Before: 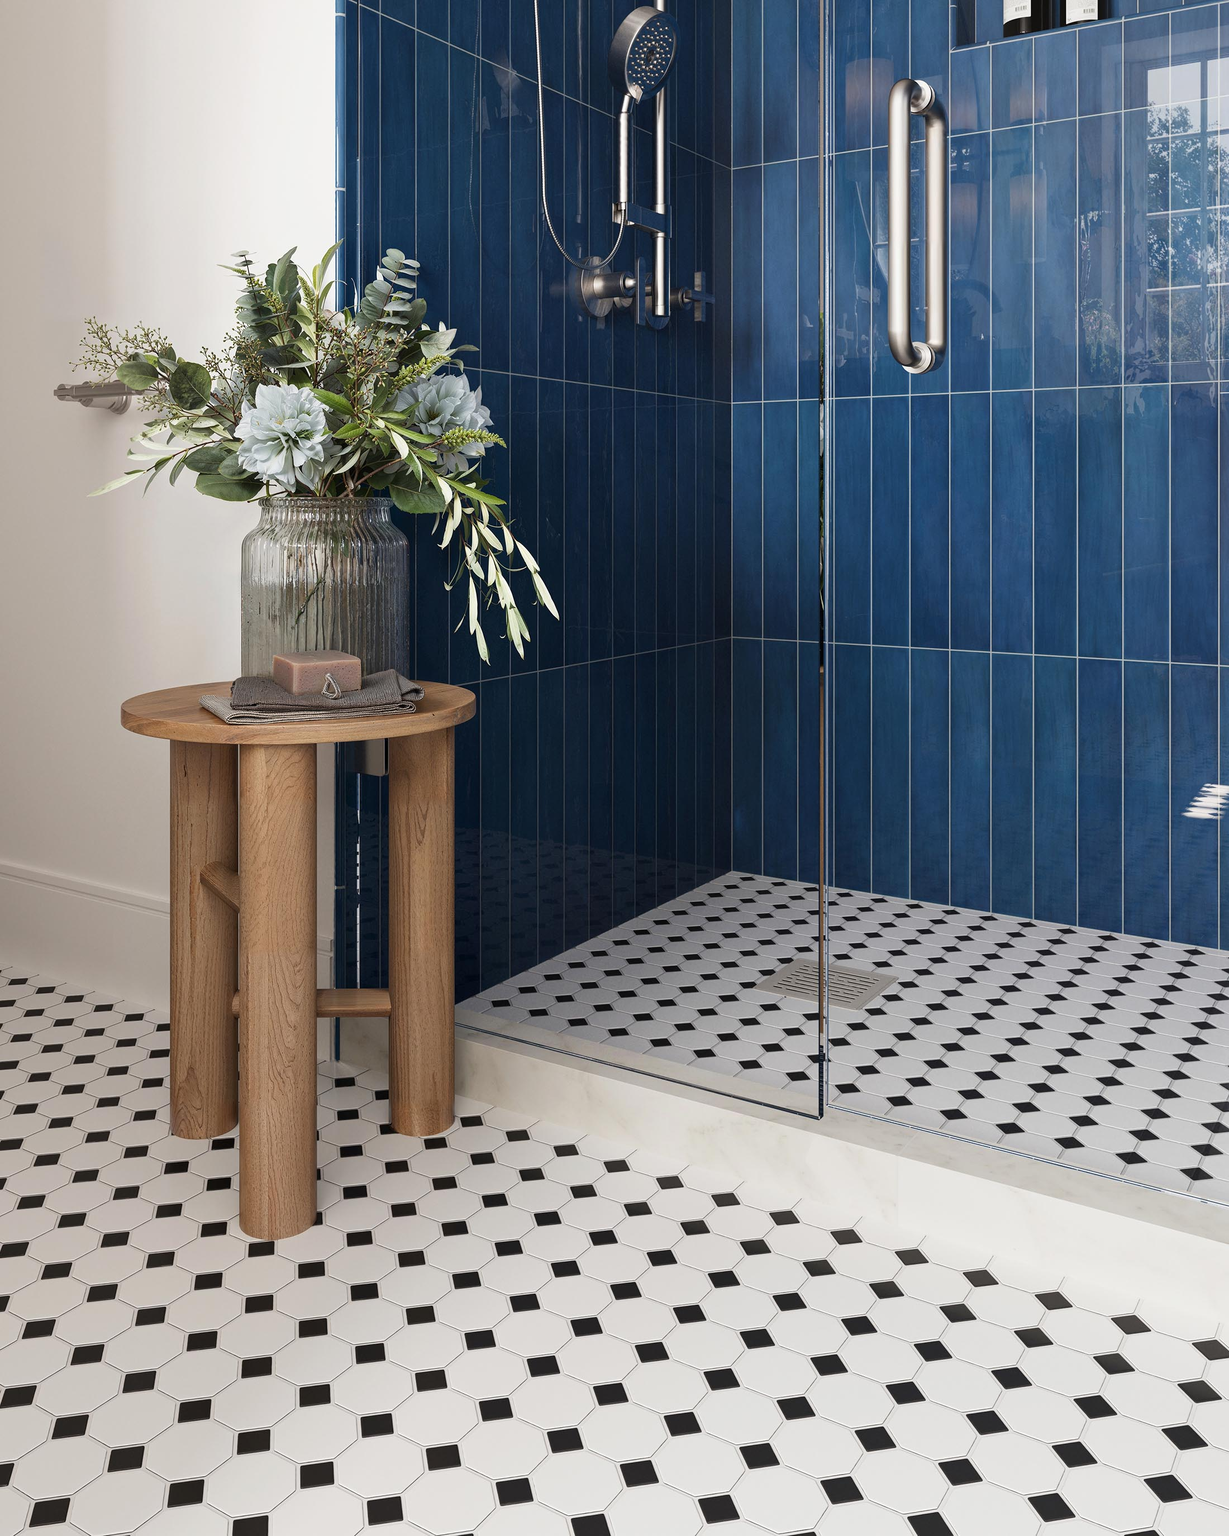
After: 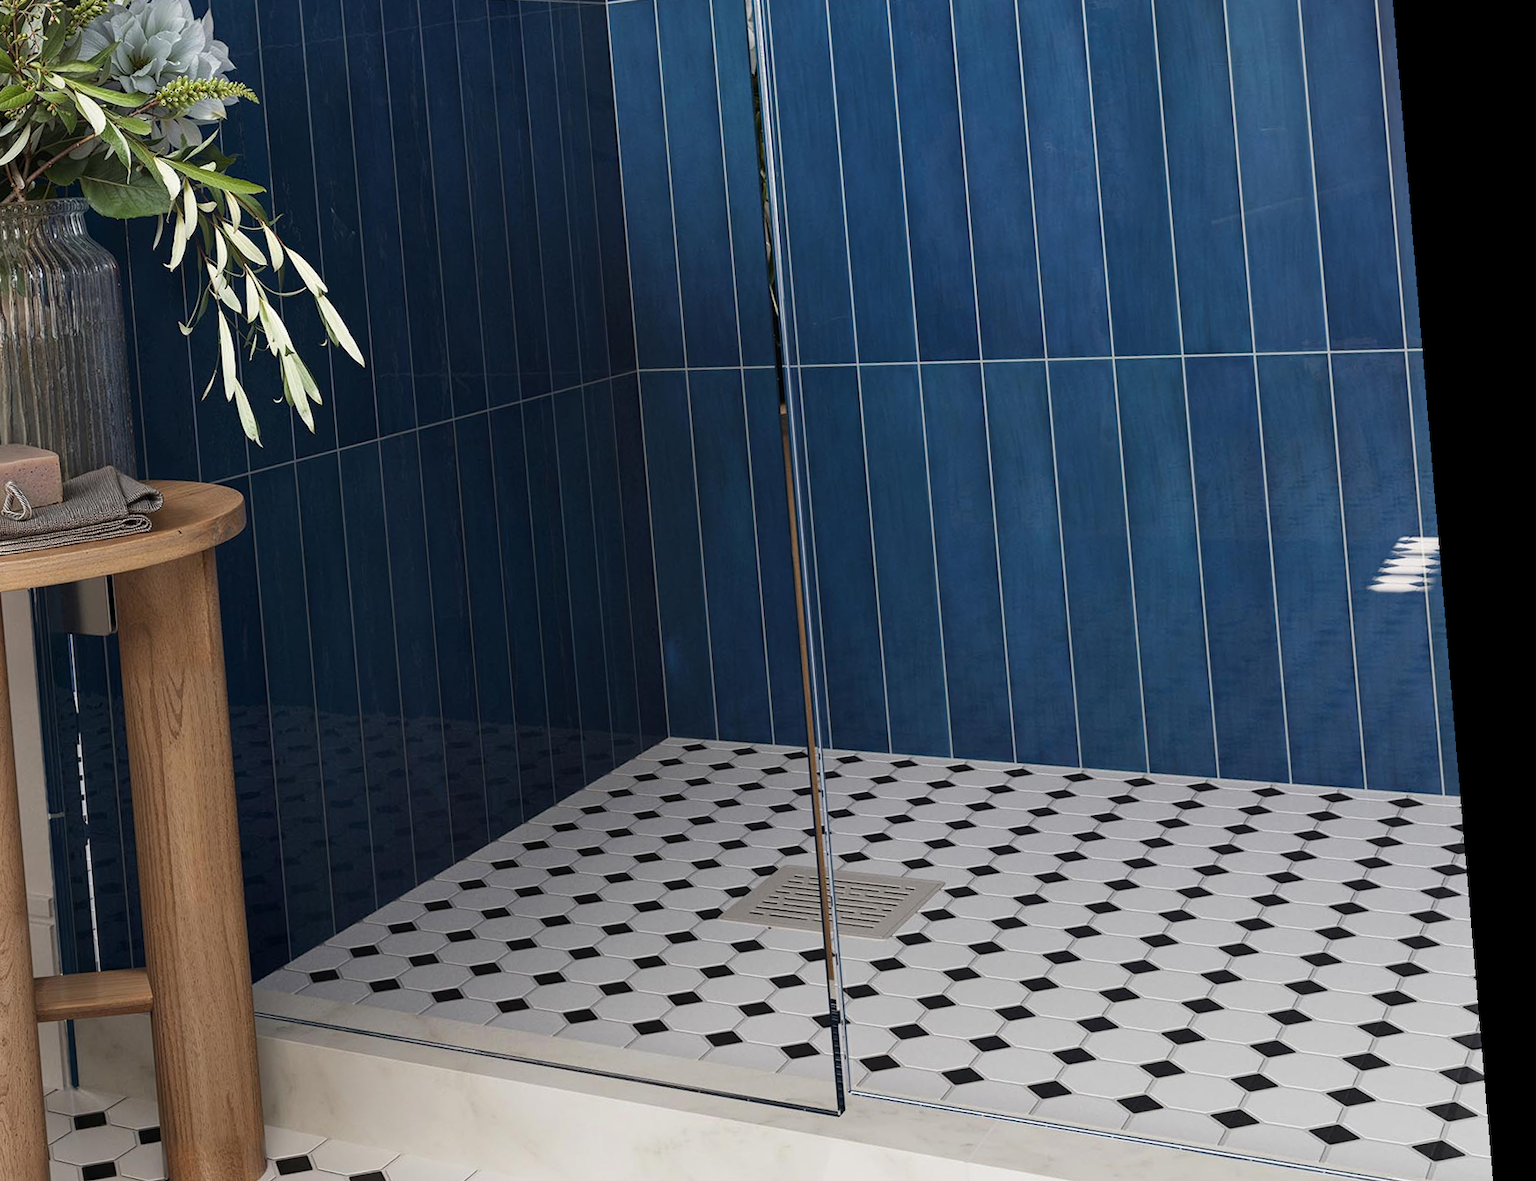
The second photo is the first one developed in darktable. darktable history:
crop and rotate: left 27.938%, top 27.046%, bottom 27.046%
rotate and perspective: rotation -4.86°, automatic cropping off
